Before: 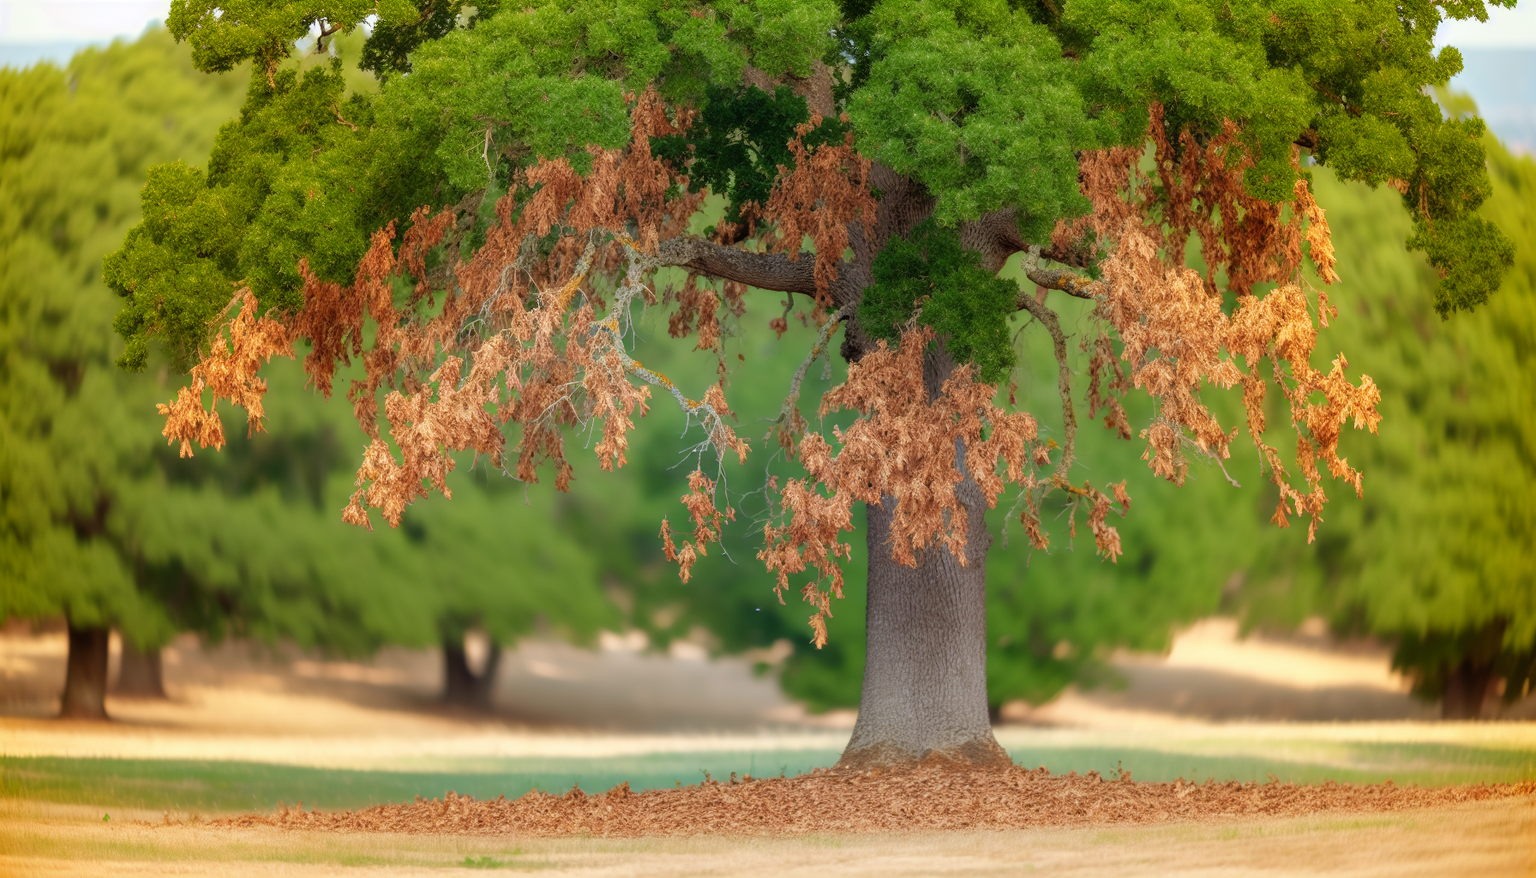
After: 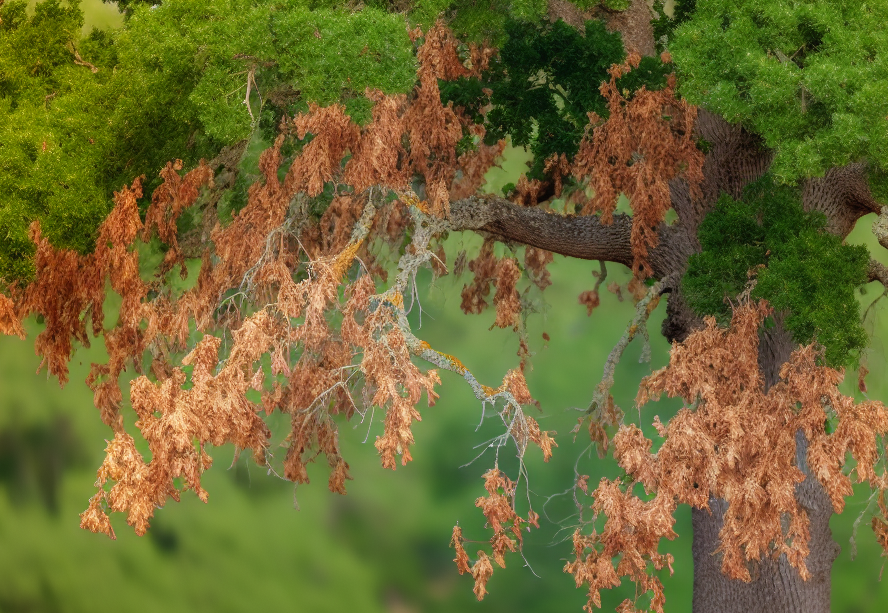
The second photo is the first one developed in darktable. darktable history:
crop: left 17.81%, top 7.813%, right 32.607%, bottom 32.233%
